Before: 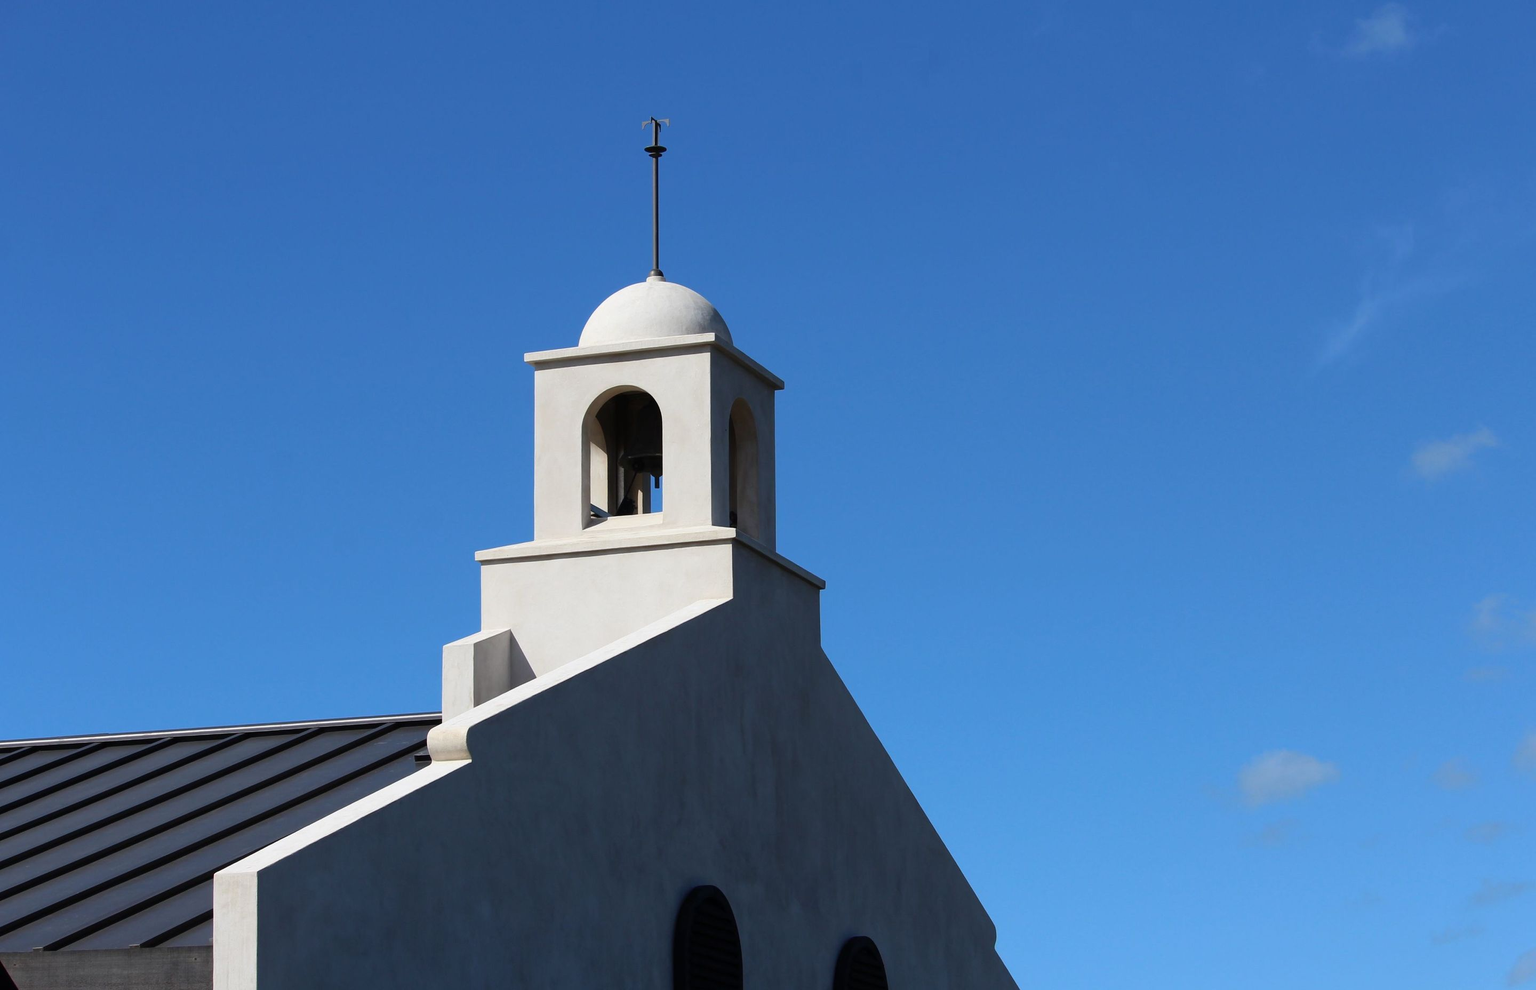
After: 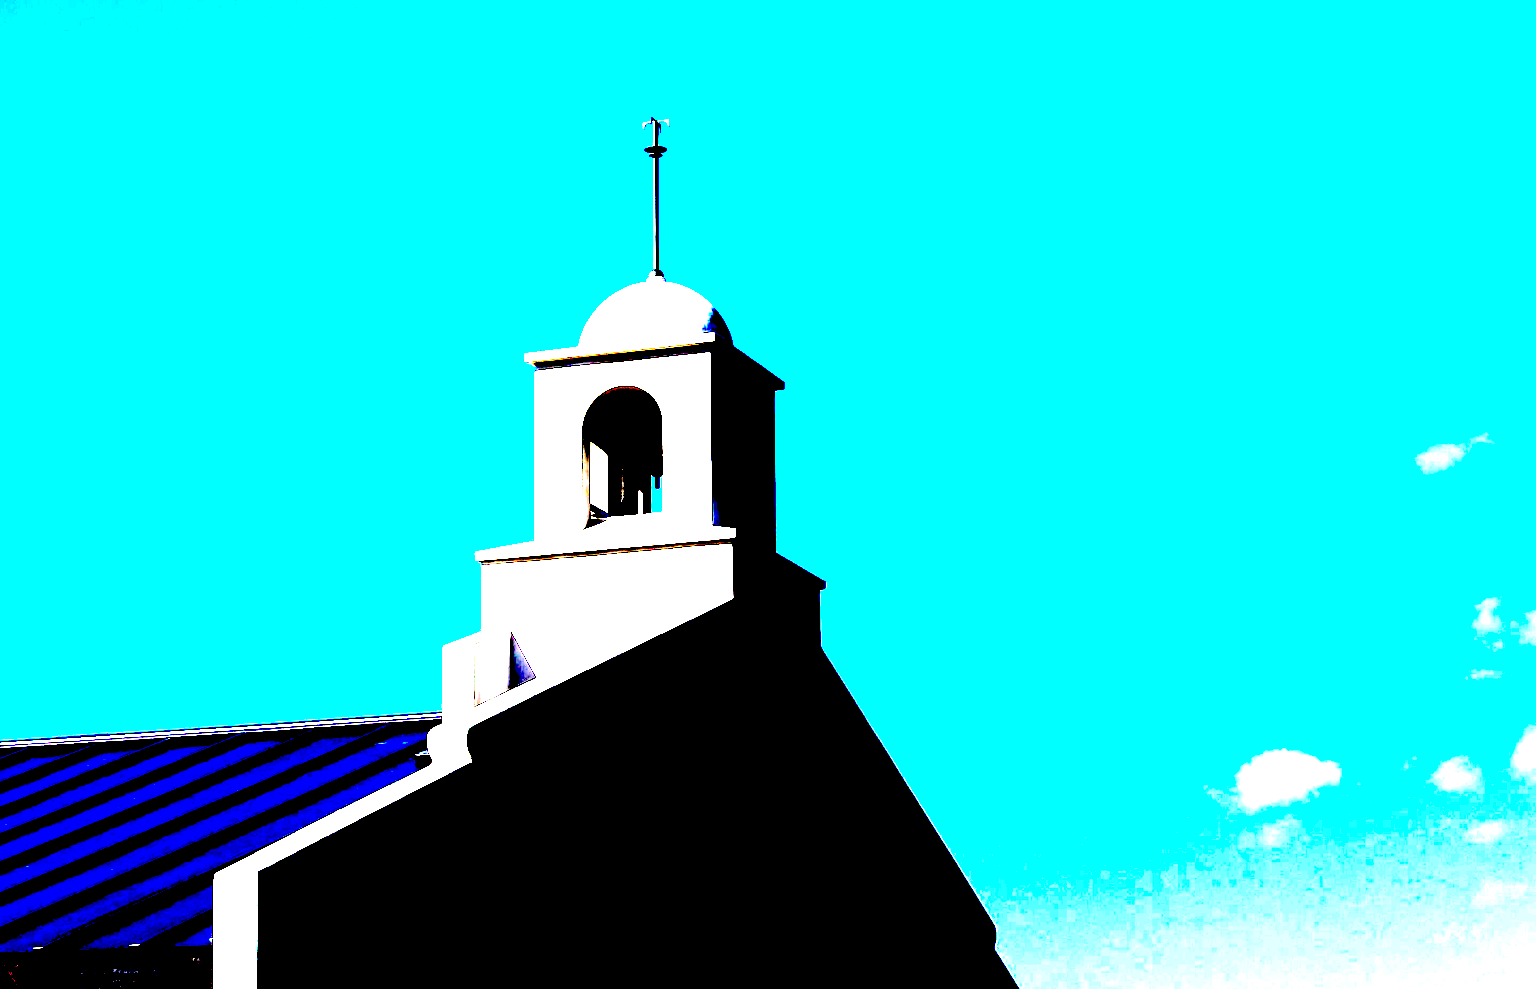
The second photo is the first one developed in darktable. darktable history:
exposure: black level correction 0.1, exposure 2.952 EV, compensate exposure bias true, compensate highlight preservation false
